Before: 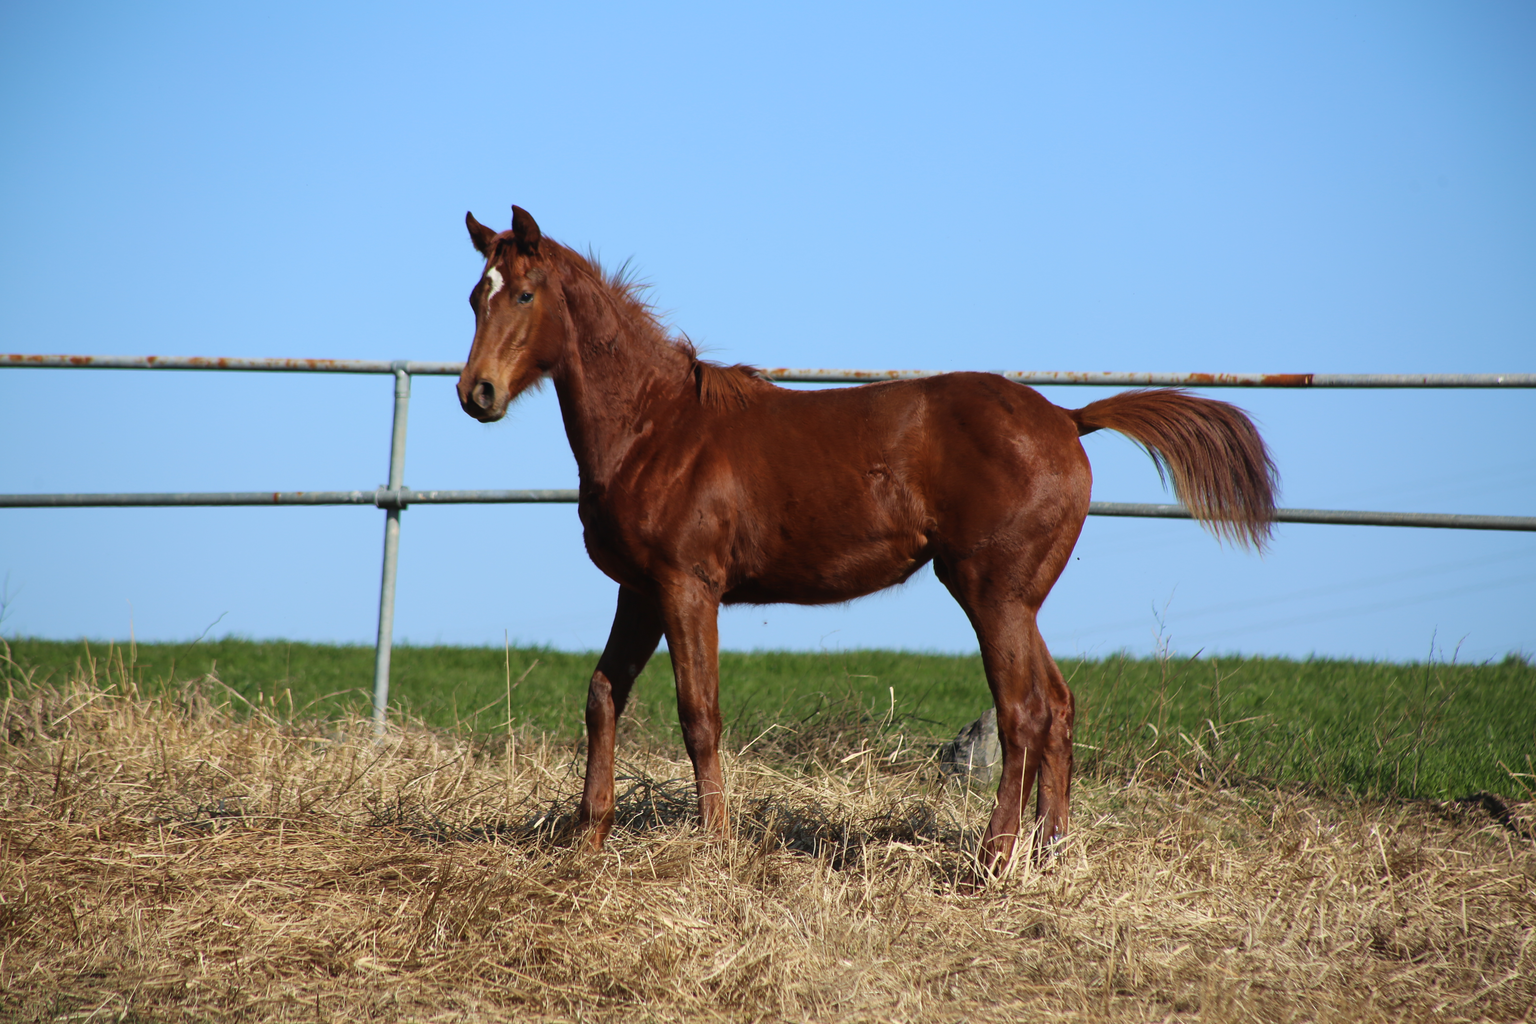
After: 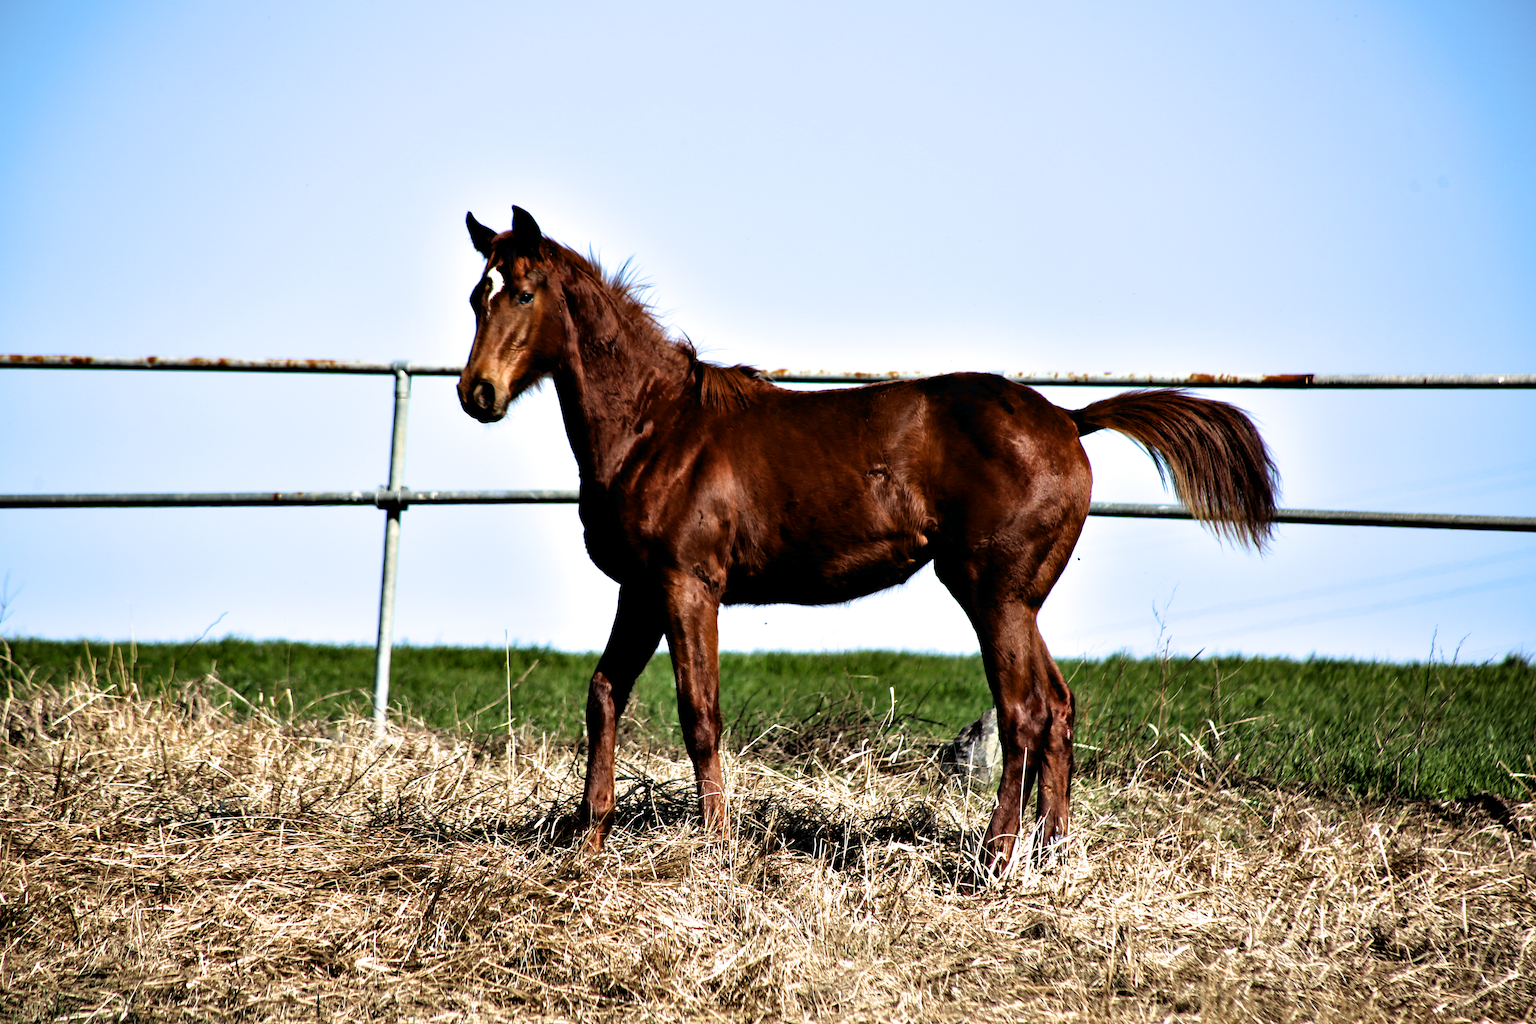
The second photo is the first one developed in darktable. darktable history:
contrast equalizer: octaves 7, y [[0.6 ×6], [0.55 ×6], [0 ×6], [0 ×6], [0 ×6]]
filmic rgb: black relative exposure -8.24 EV, white relative exposure 2.2 EV, target white luminance 99.864%, hardness 7.05, latitude 74.33%, contrast 1.322, highlights saturation mix -2.42%, shadows ↔ highlights balance 30.2%
exposure: black level correction 0.005, exposure 0.278 EV, compensate highlight preservation false
